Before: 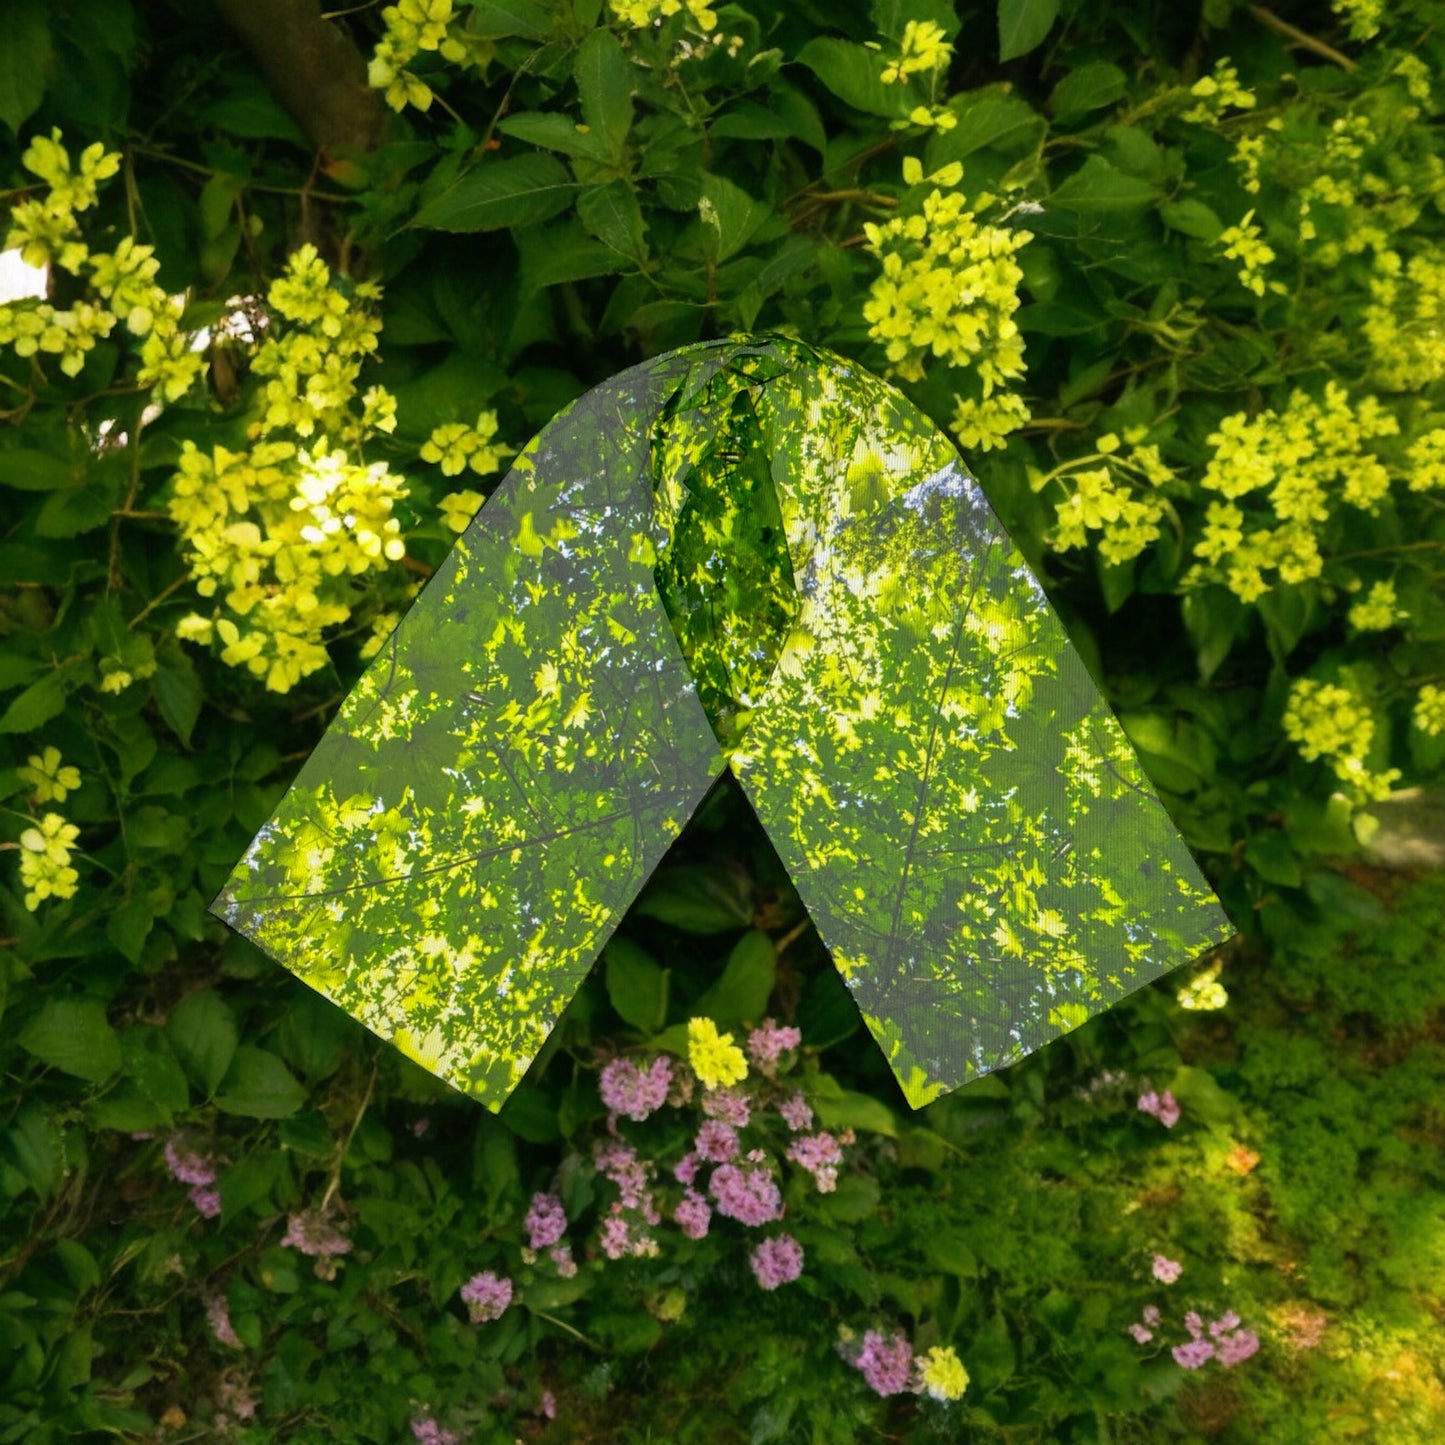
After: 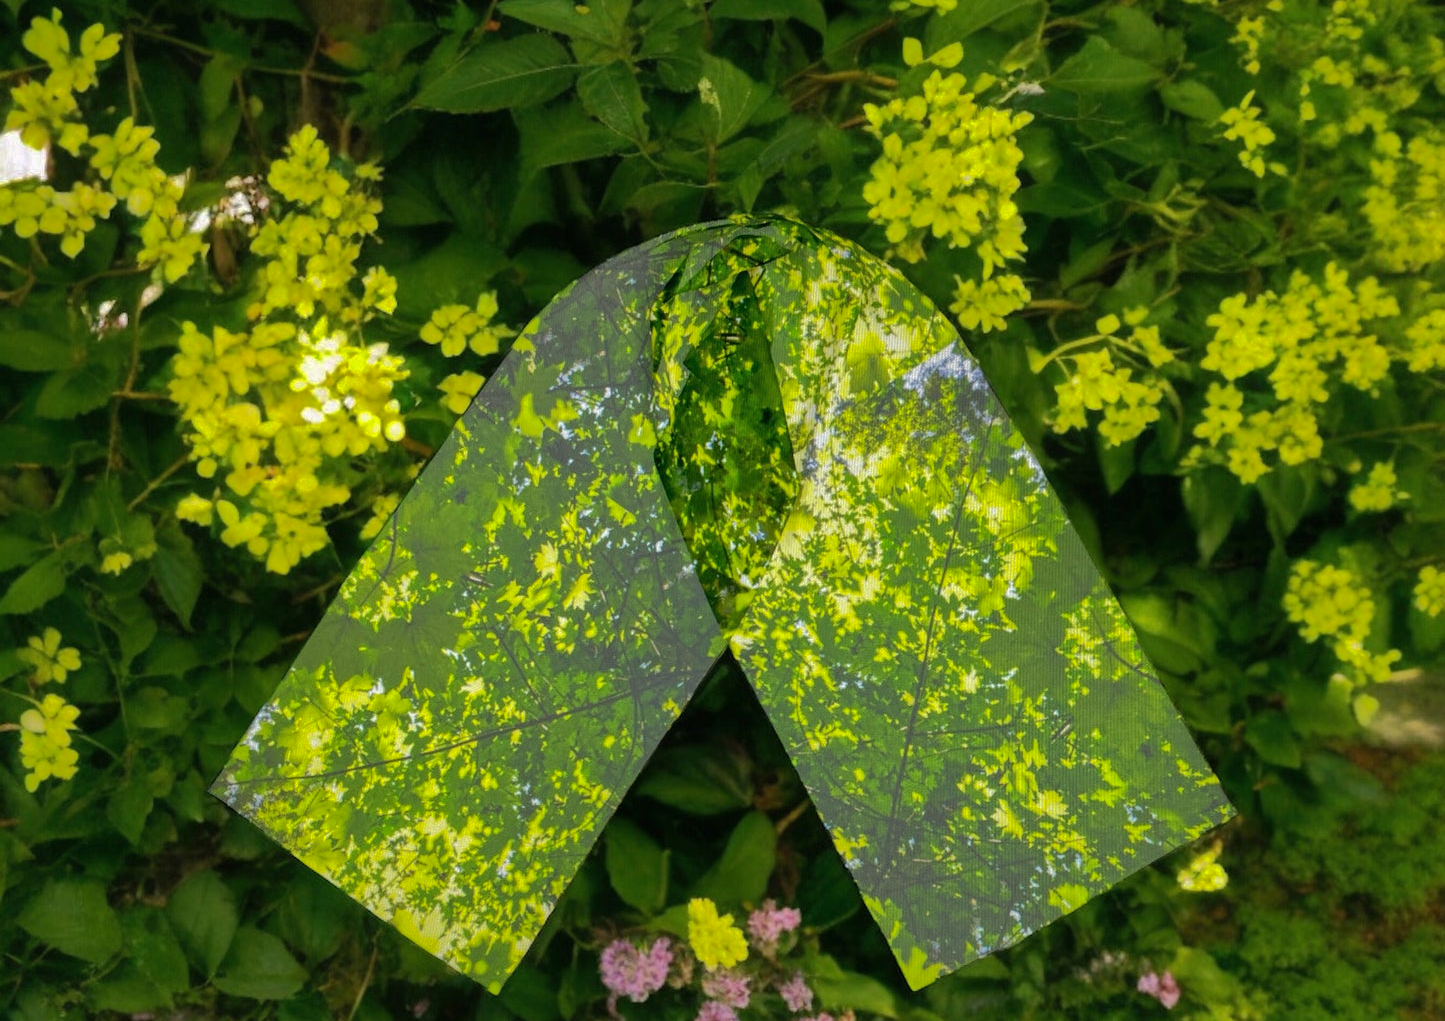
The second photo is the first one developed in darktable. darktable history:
shadows and highlights: shadows 25, highlights -70
tone equalizer: on, module defaults
crop and rotate: top 8.293%, bottom 20.996%
